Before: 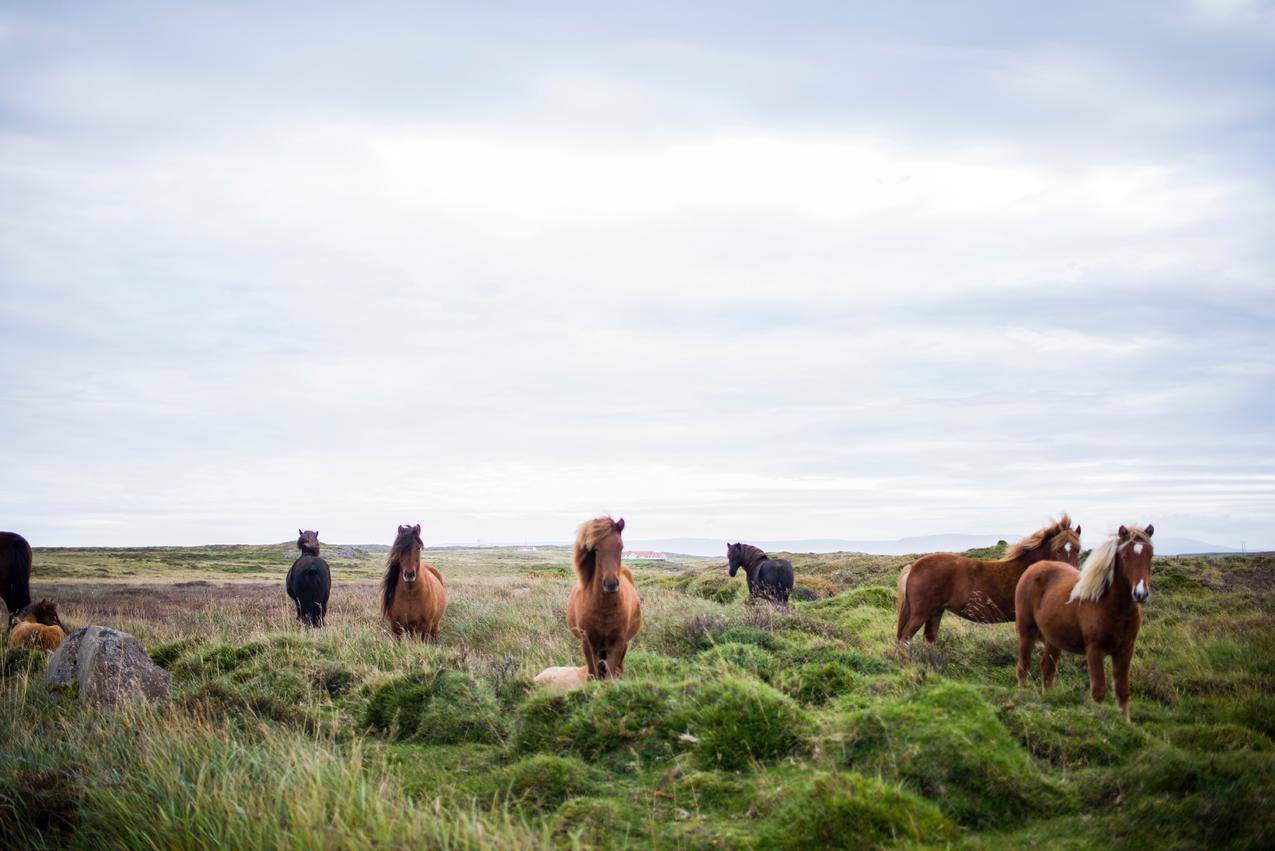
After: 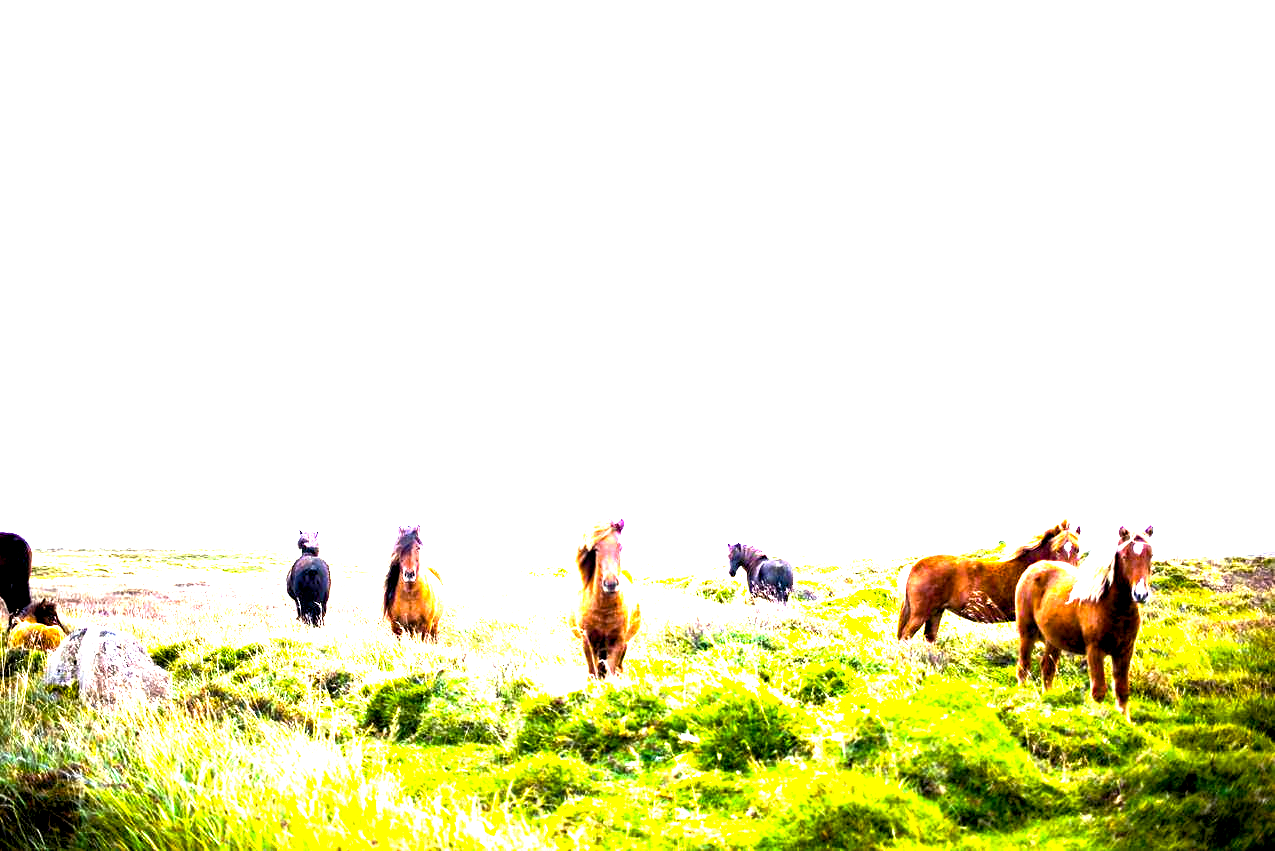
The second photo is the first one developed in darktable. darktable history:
exposure: black level correction 0, exposure 1.401 EV, compensate exposure bias true, compensate highlight preservation false
color correction: highlights b* -0.021
color balance rgb: global offset › luminance -1.429%, perceptual saturation grading › global saturation 40.495%, perceptual brilliance grading › global brilliance 29.752%, perceptual brilliance grading › highlights 49.331%, perceptual brilliance grading › mid-tones 50.385%, perceptual brilliance grading › shadows -22.588%
